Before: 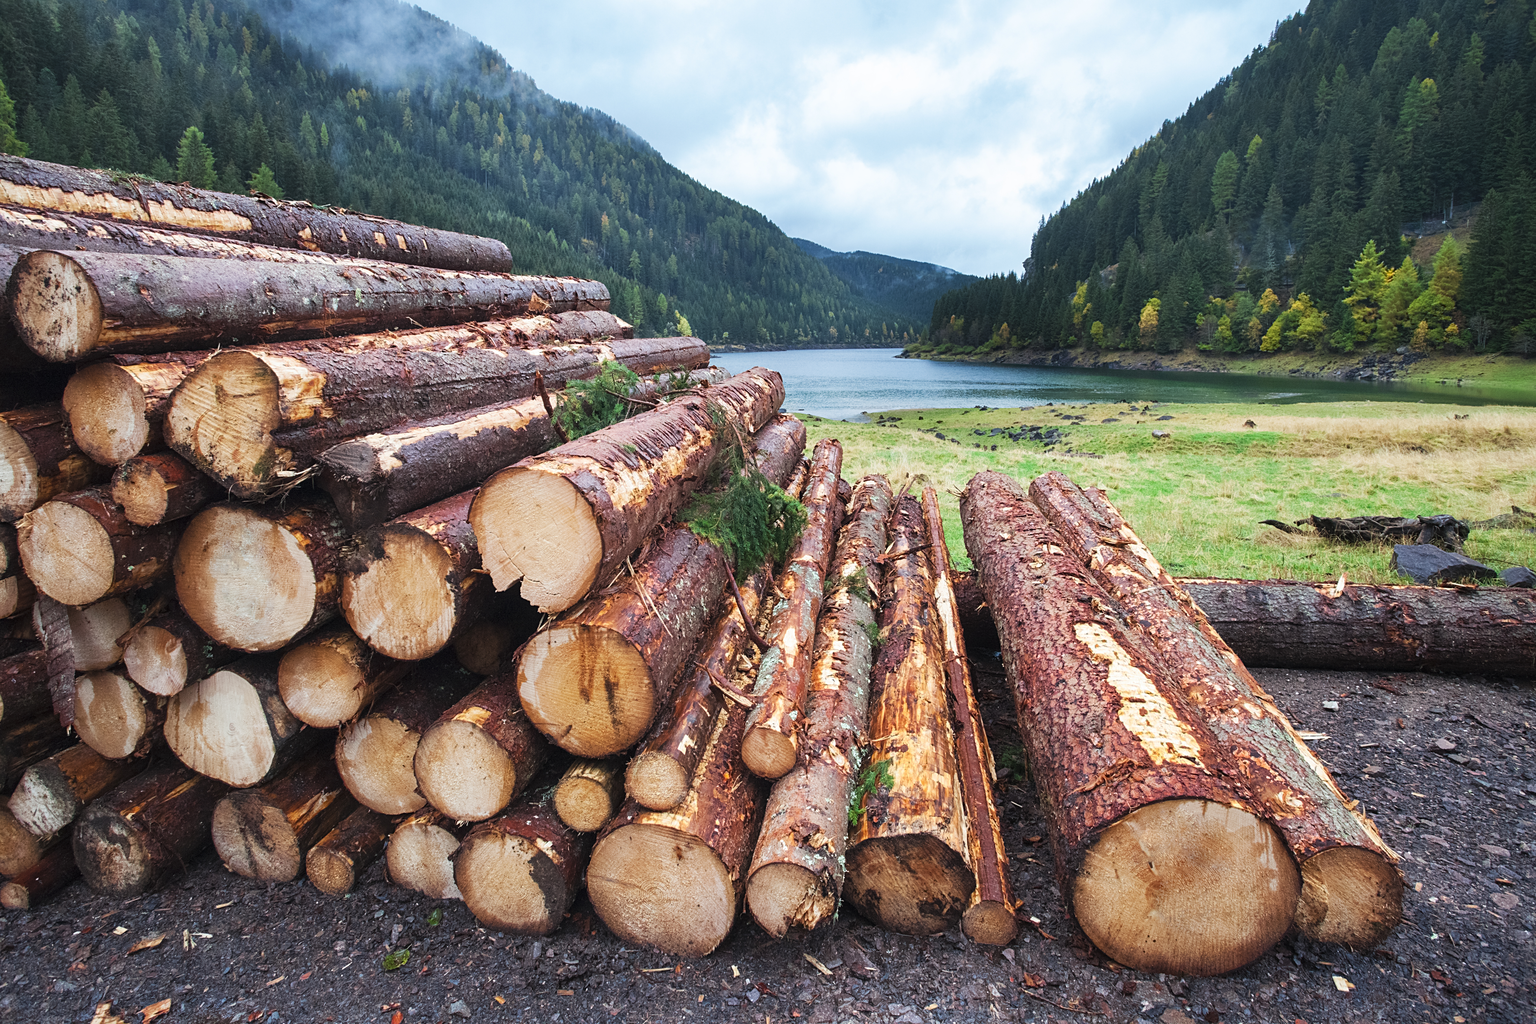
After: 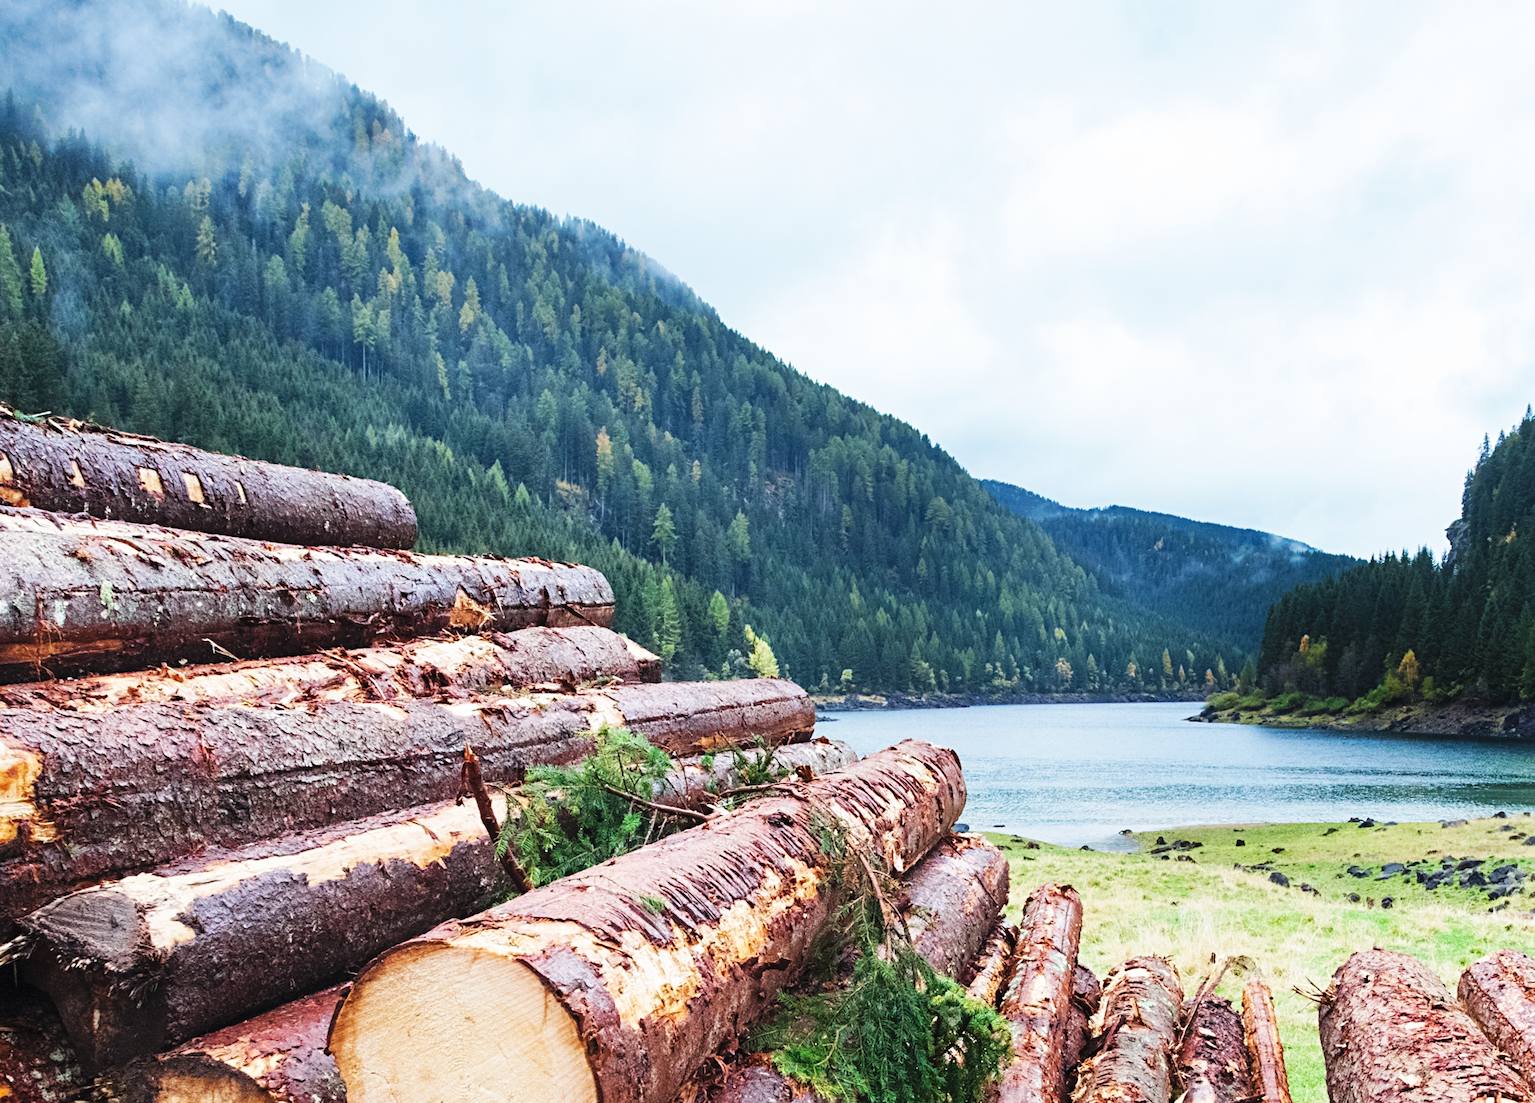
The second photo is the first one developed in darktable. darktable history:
base curve: curves: ch0 [(0, 0) (0.032, 0.025) (0.121, 0.166) (0.206, 0.329) (0.605, 0.79) (1, 1)], preserve colors none
crop: left 19.9%, right 30.465%, bottom 46.52%
